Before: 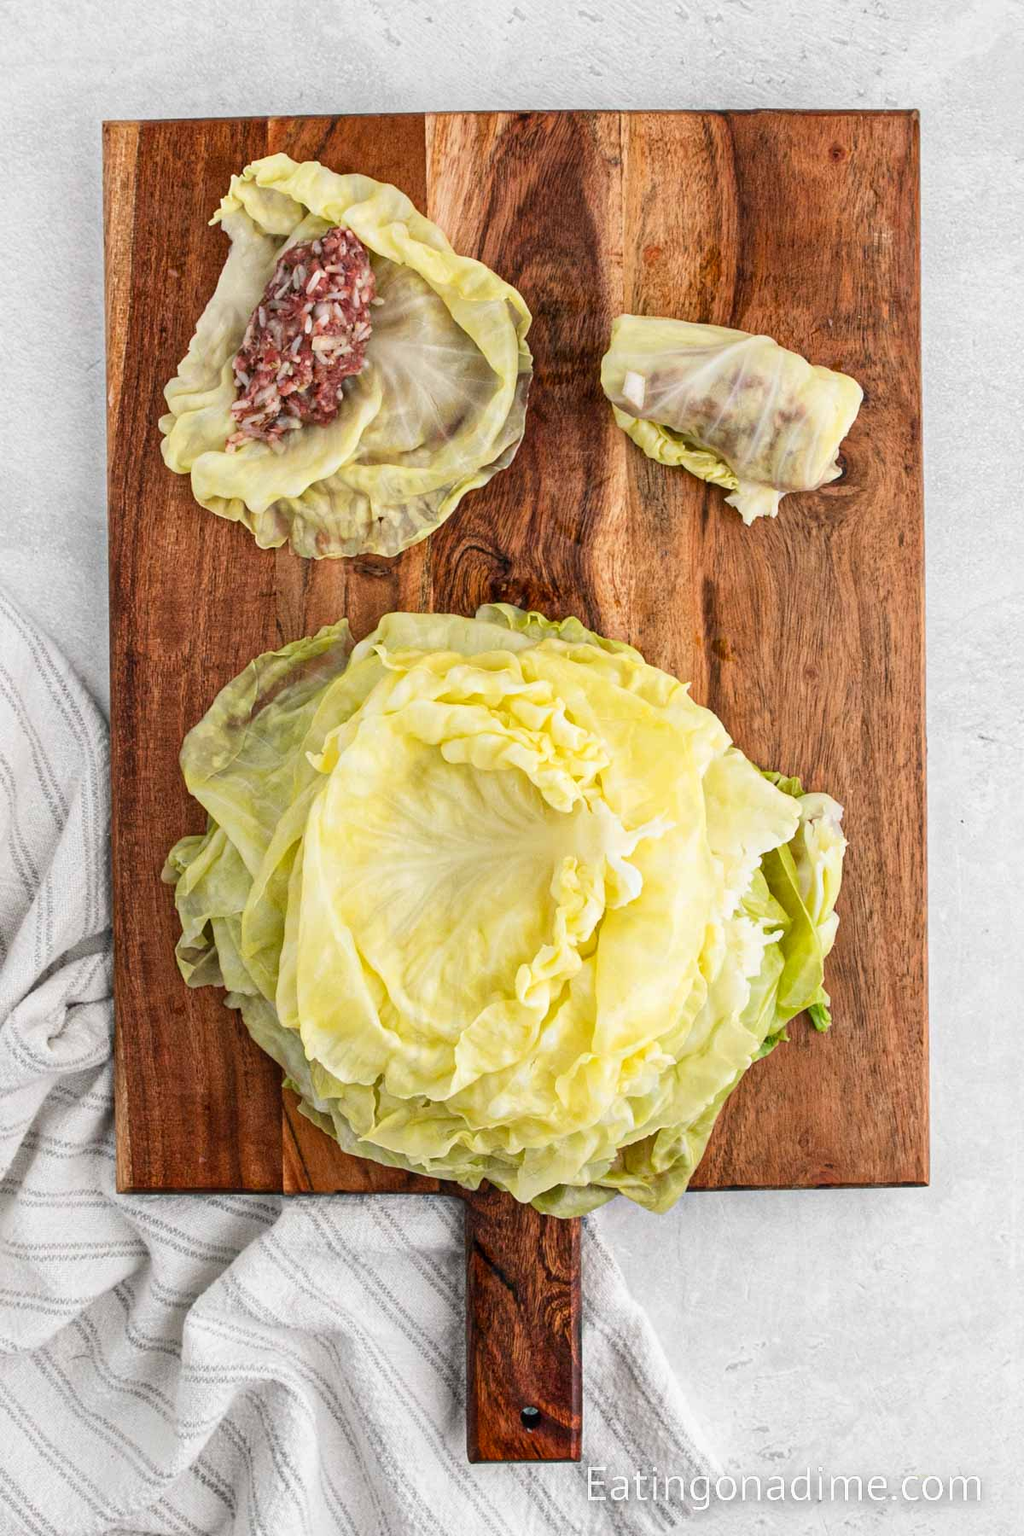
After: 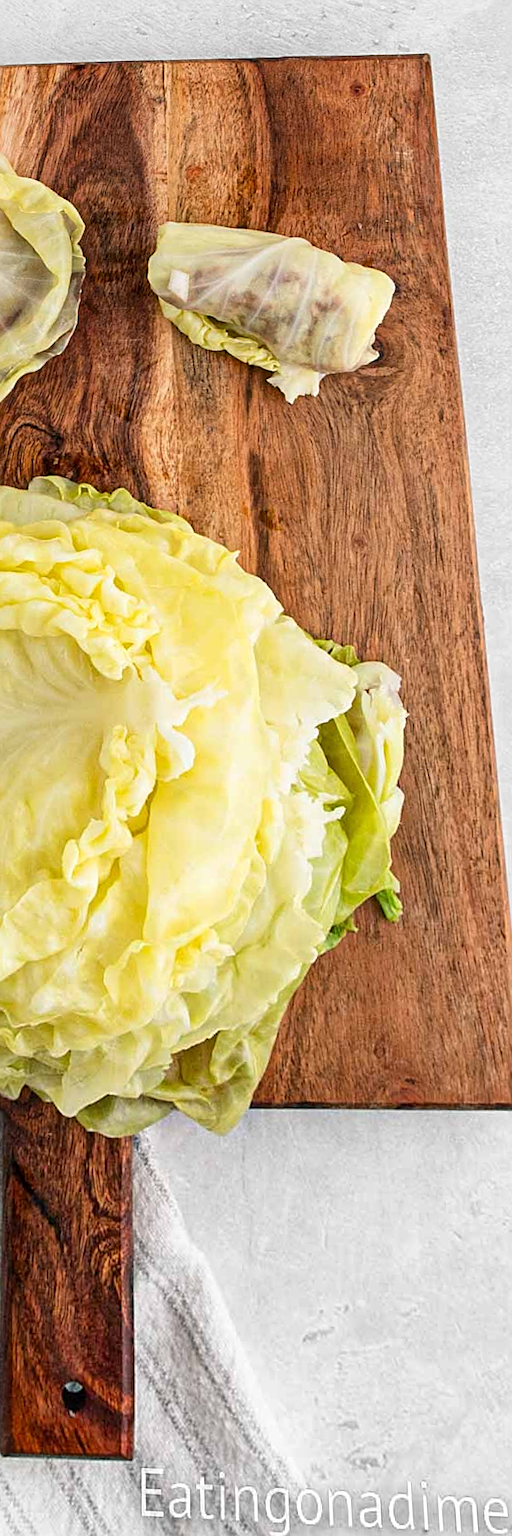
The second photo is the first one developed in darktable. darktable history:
crop: left 41.402%
sharpen: on, module defaults
rotate and perspective: rotation 0.72°, lens shift (vertical) -0.352, lens shift (horizontal) -0.051, crop left 0.152, crop right 0.859, crop top 0.019, crop bottom 0.964
